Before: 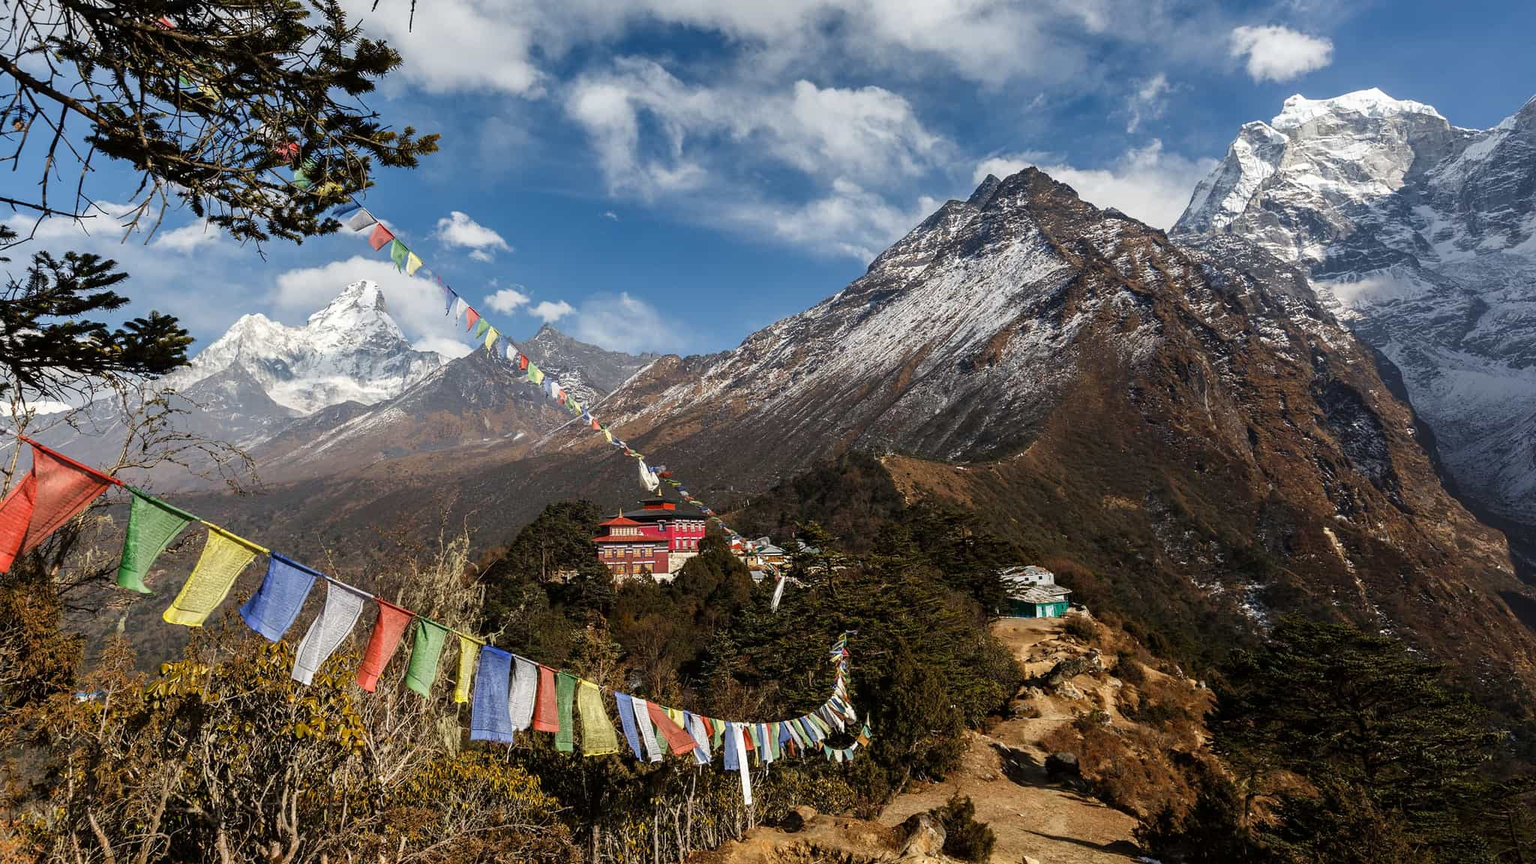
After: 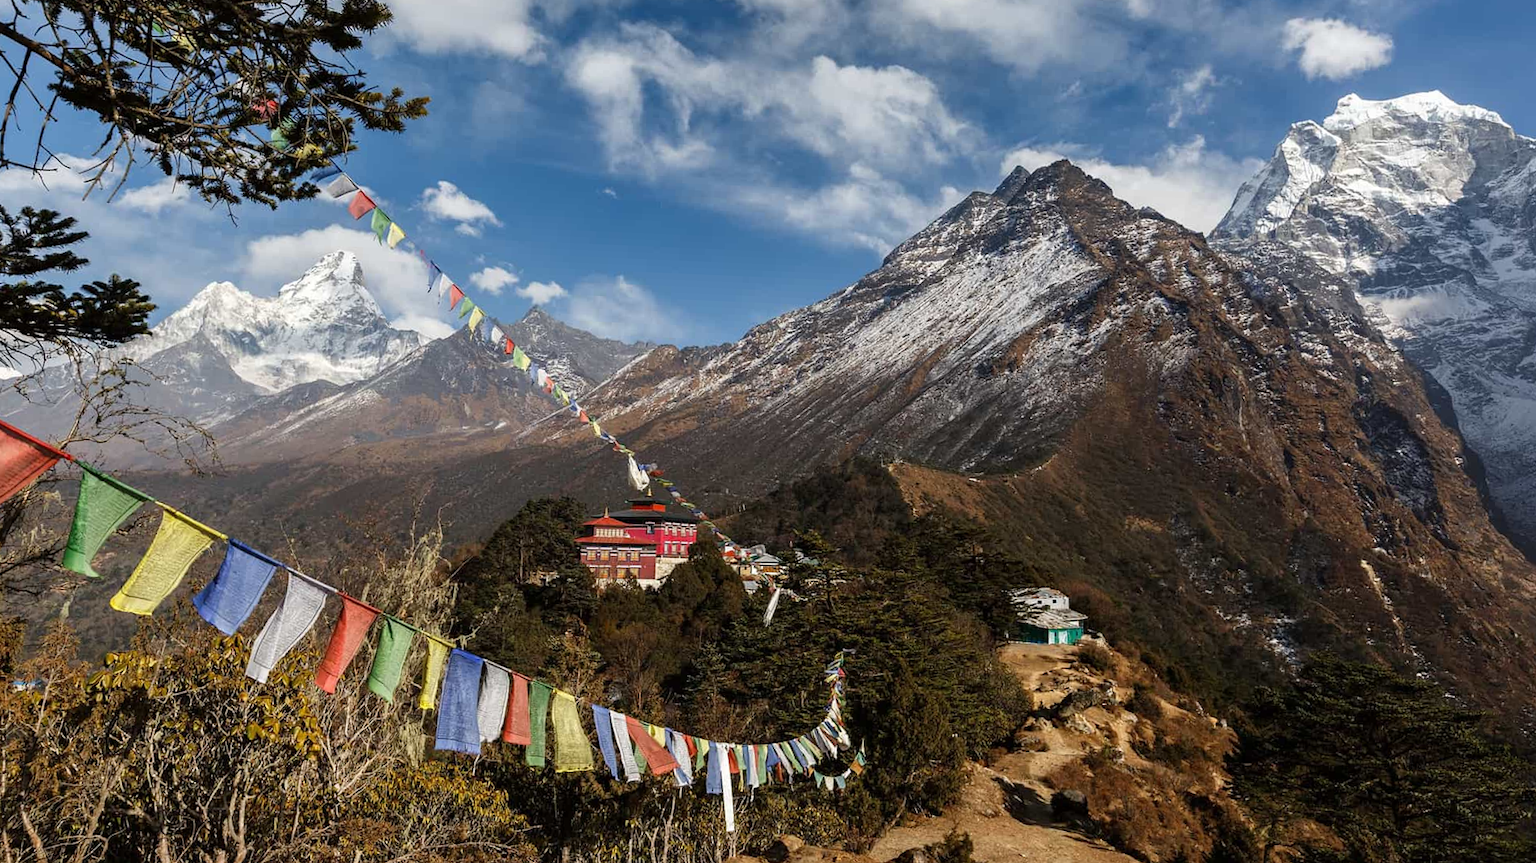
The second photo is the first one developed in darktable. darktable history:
crop and rotate: angle -2.44°
